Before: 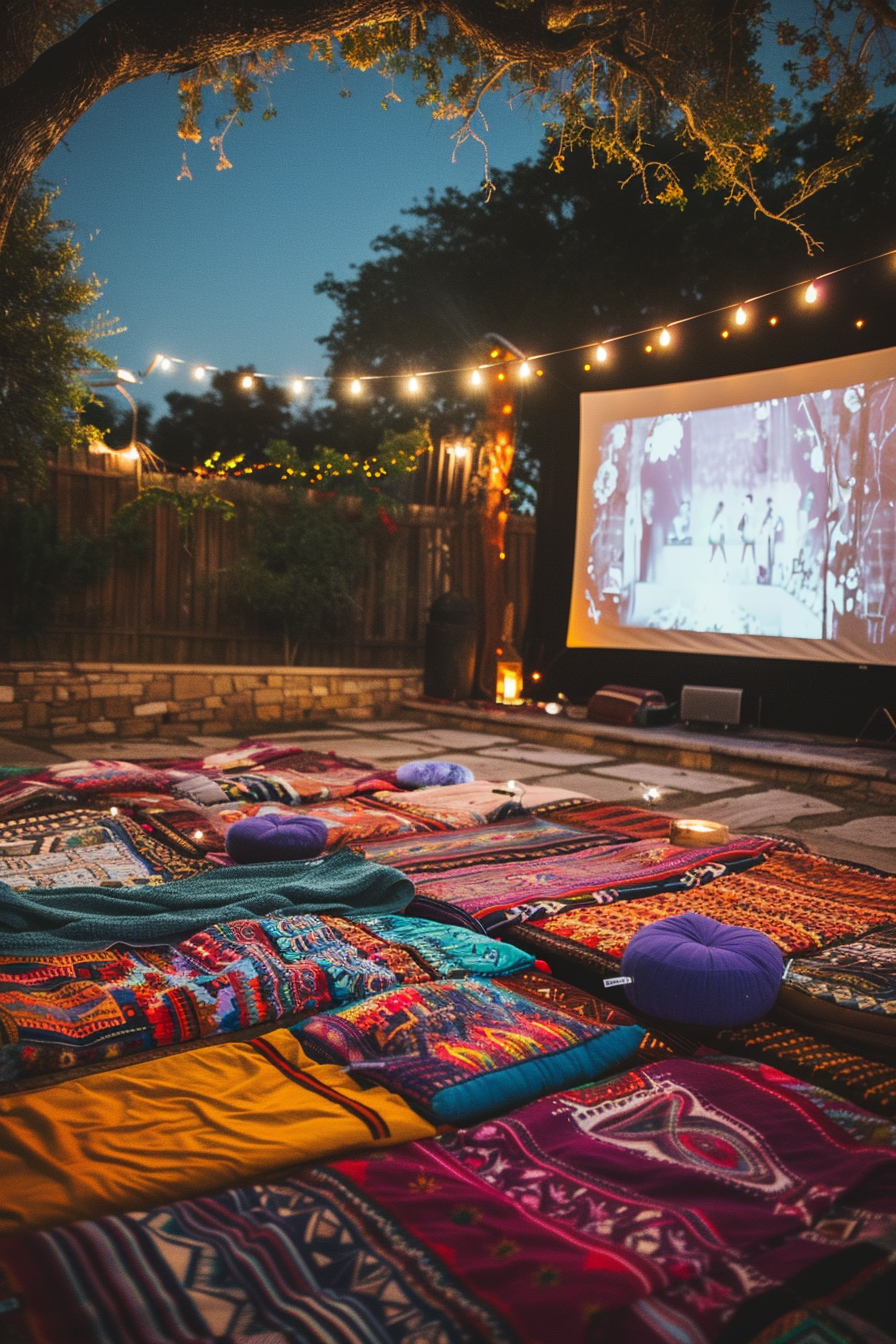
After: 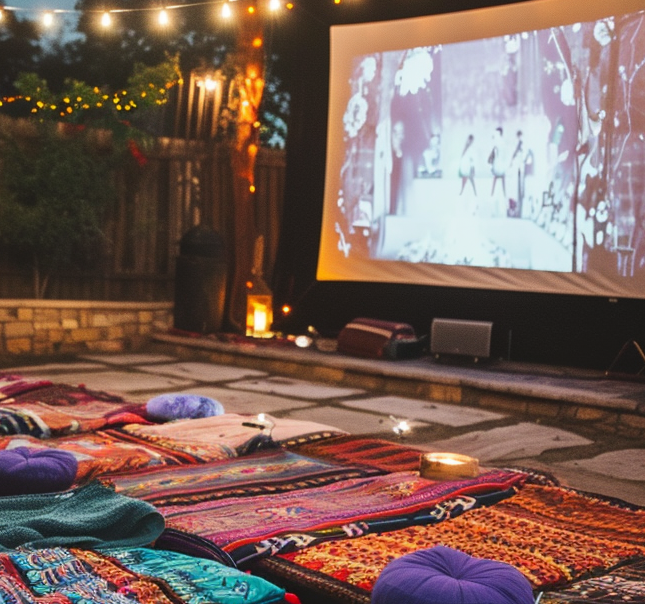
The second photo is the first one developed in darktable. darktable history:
crop and rotate: left 27.911%, top 27.346%, bottom 27.646%
